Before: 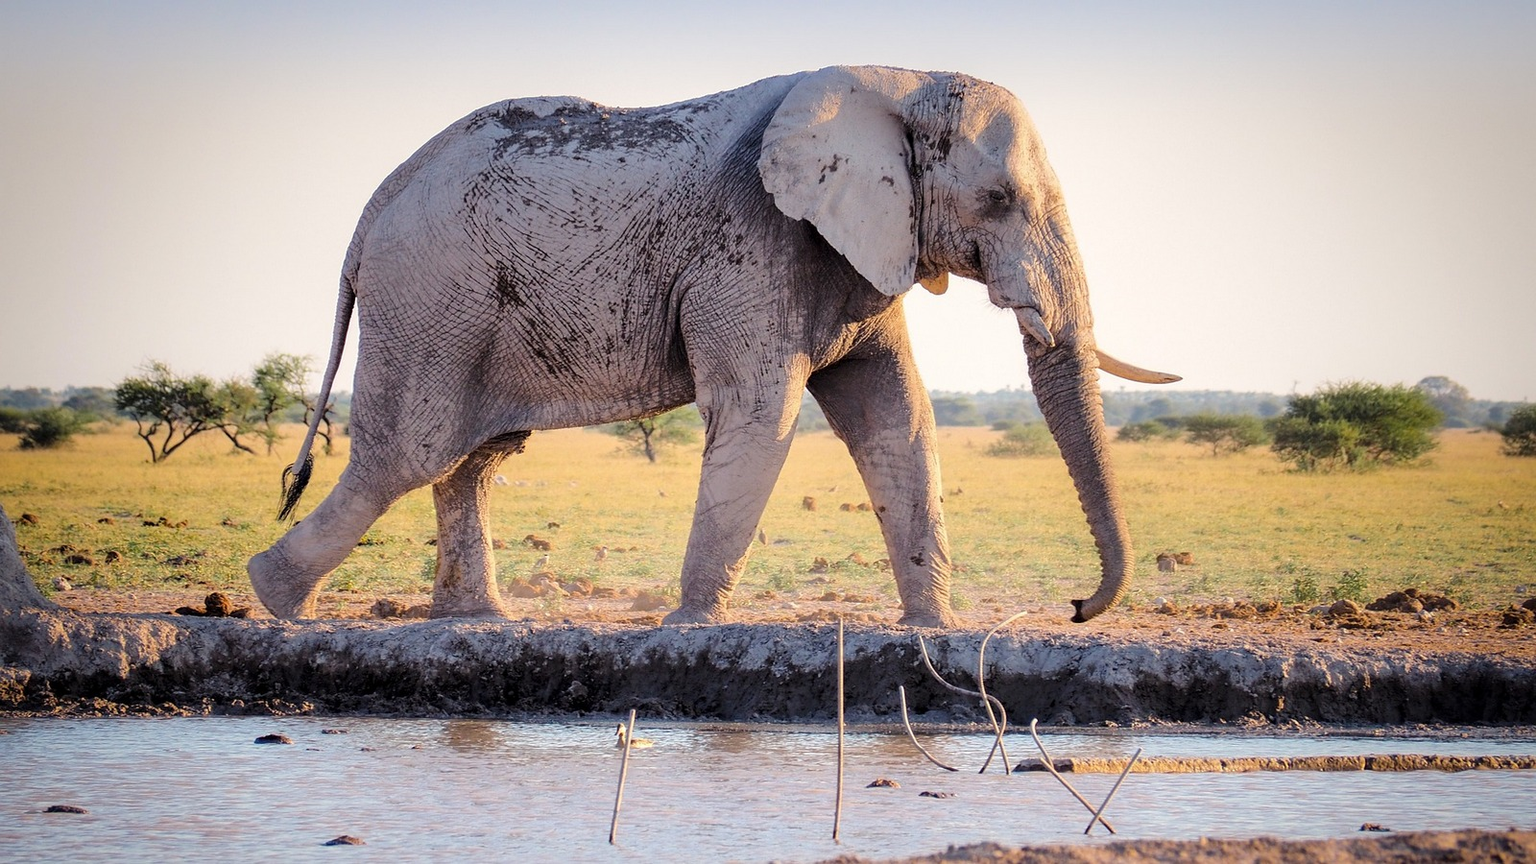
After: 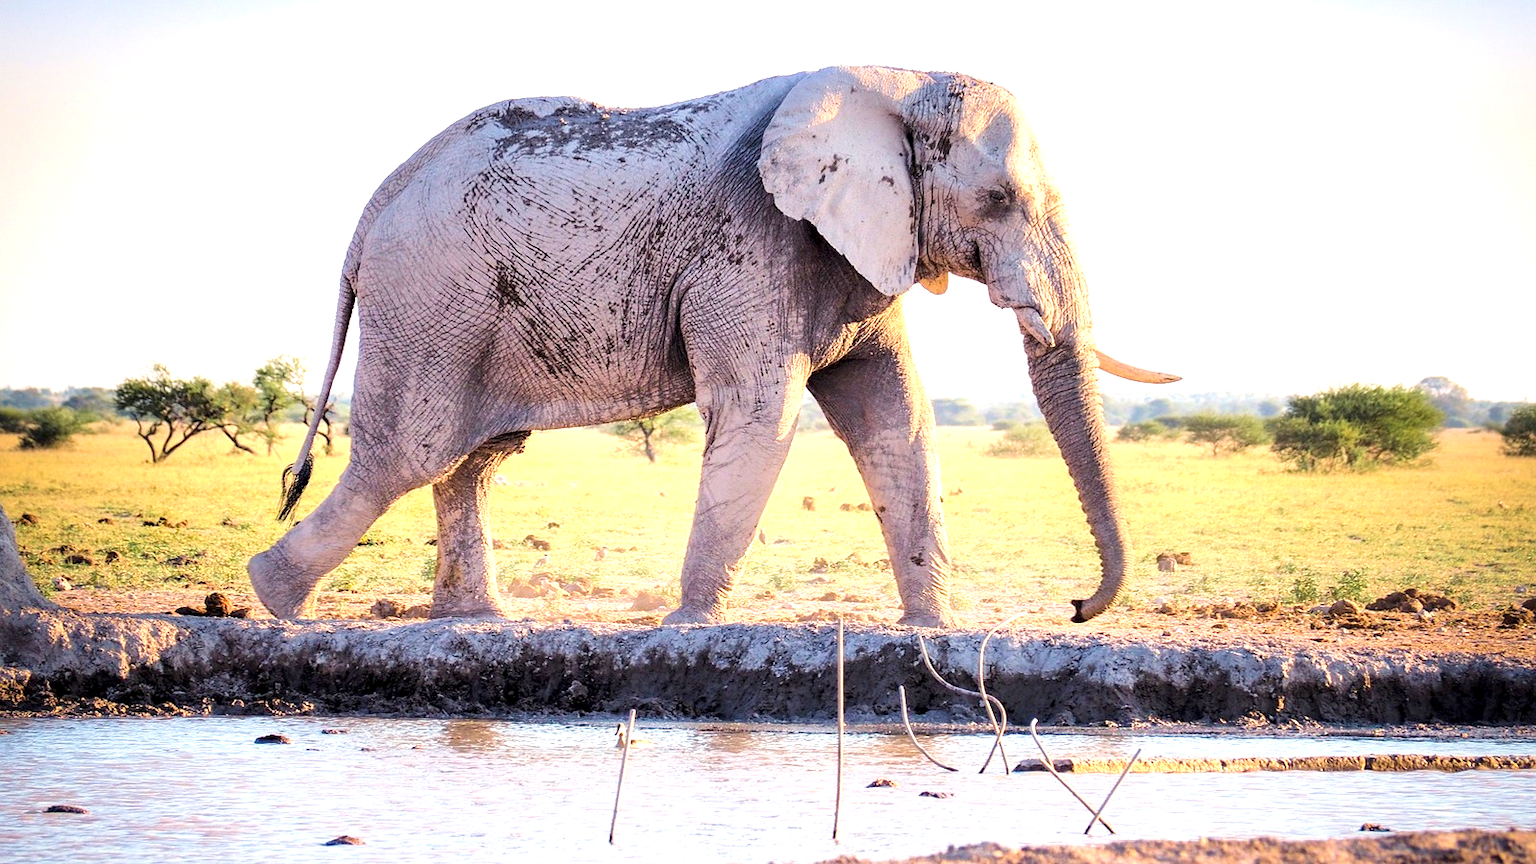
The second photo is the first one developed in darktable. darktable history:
exposure: black level correction 0.001, exposure 0.964 EV, compensate highlight preservation false
velvia: on, module defaults
